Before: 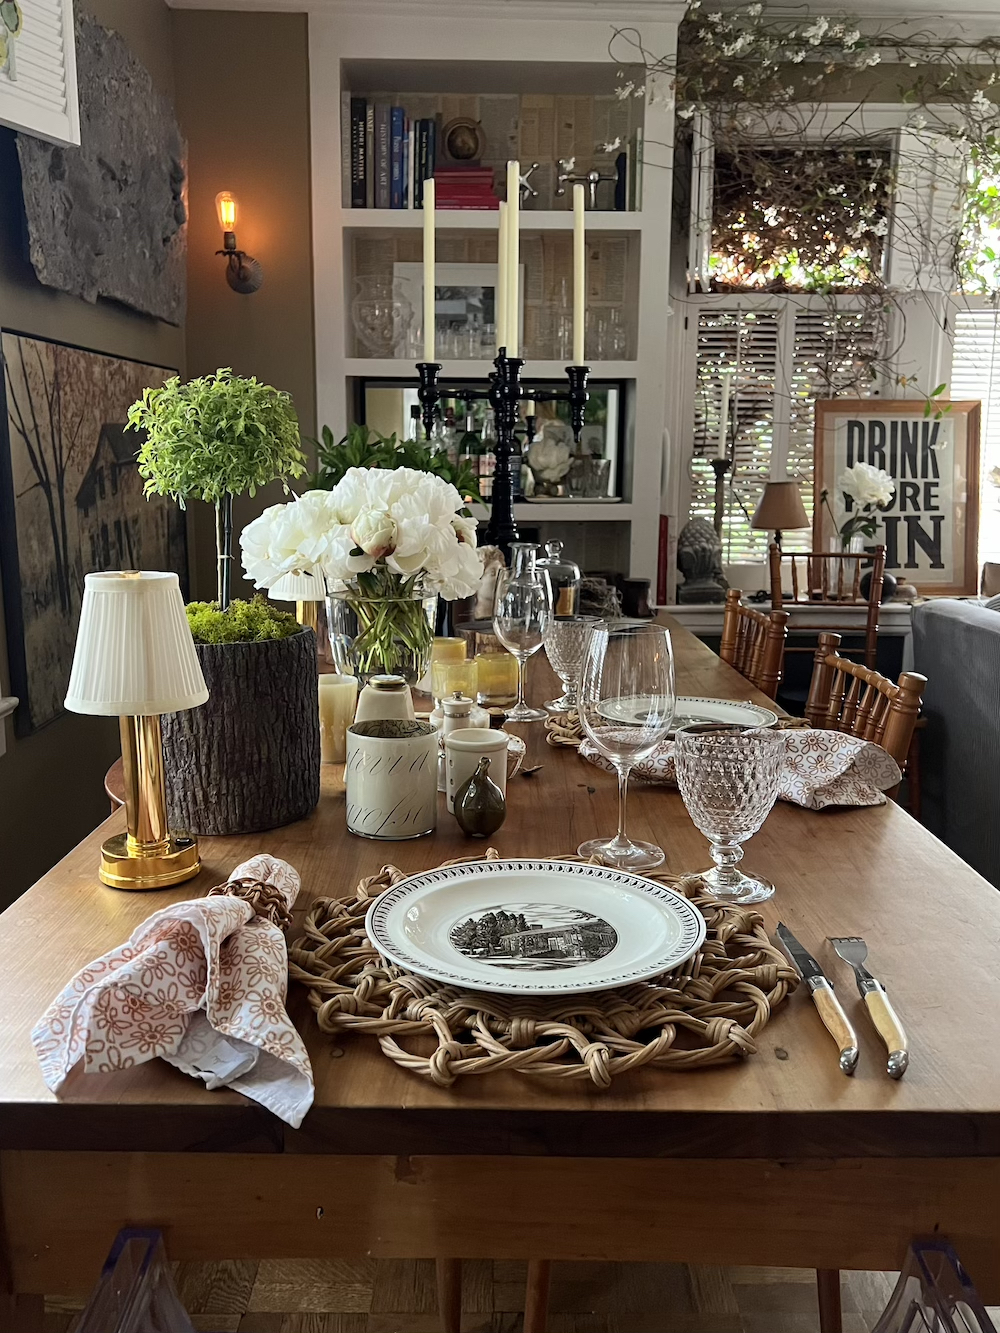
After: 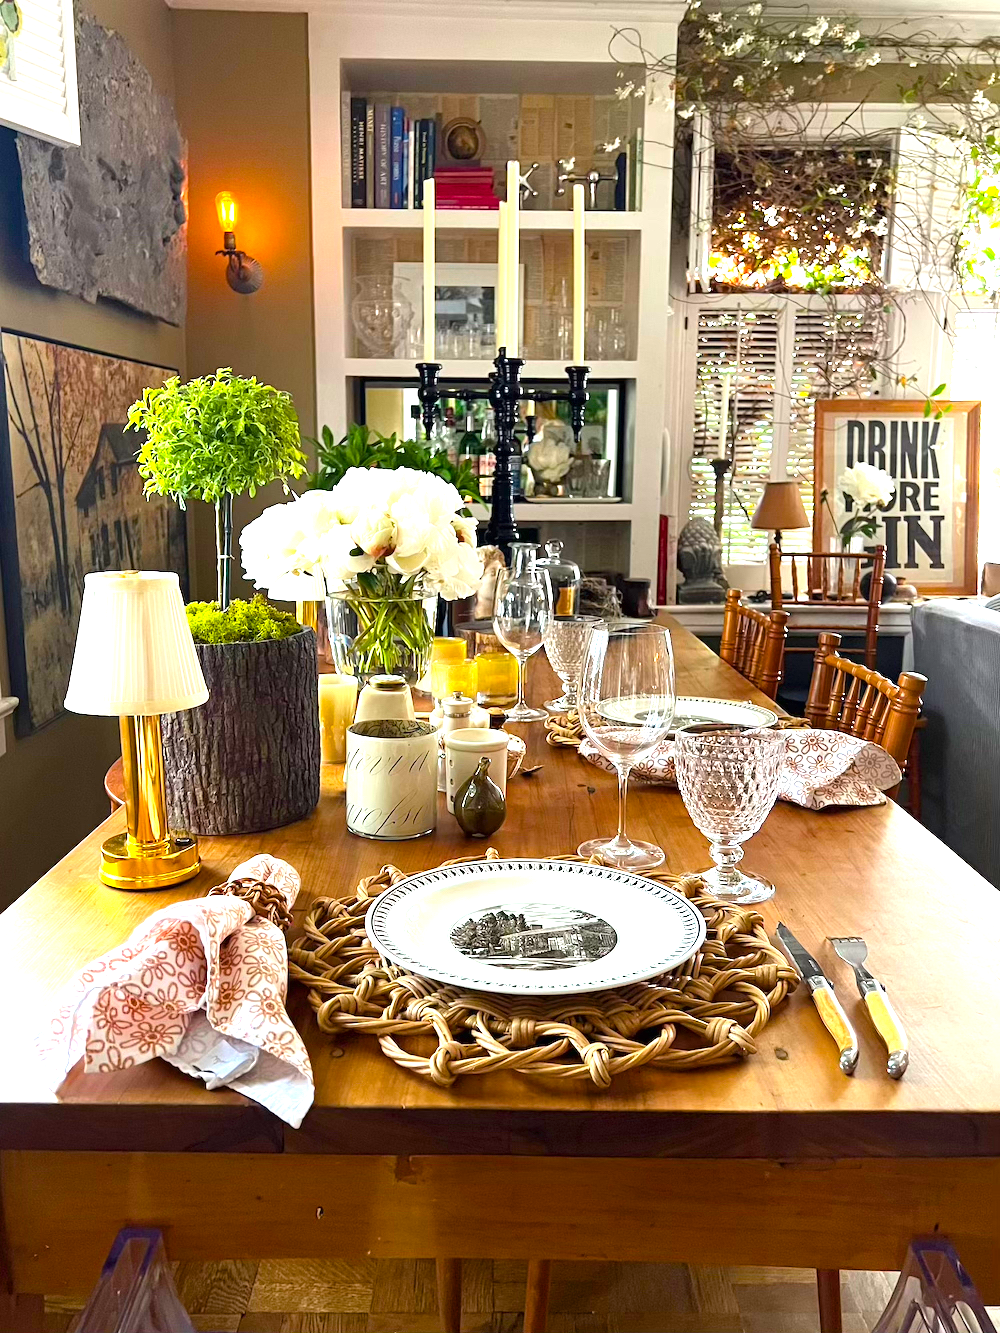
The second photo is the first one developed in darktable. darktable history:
exposure: black level correction 0, exposure 1.3 EV, compensate exposure bias true, compensate highlight preservation false
color balance rgb: perceptual saturation grading › global saturation 40%, global vibrance 15%
